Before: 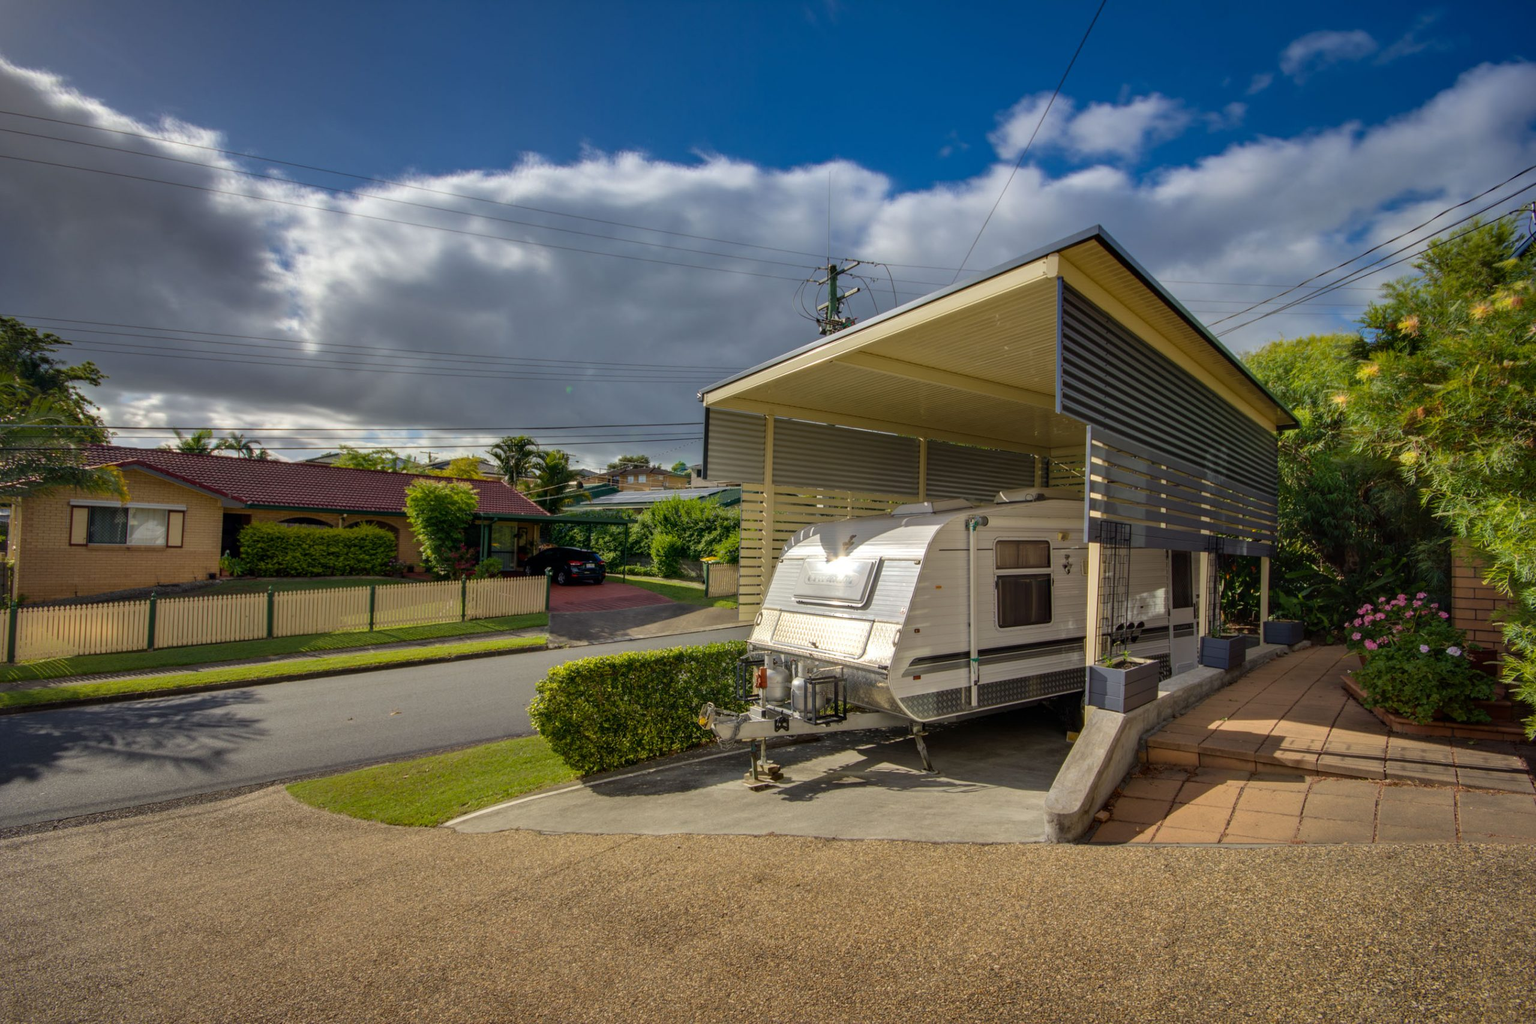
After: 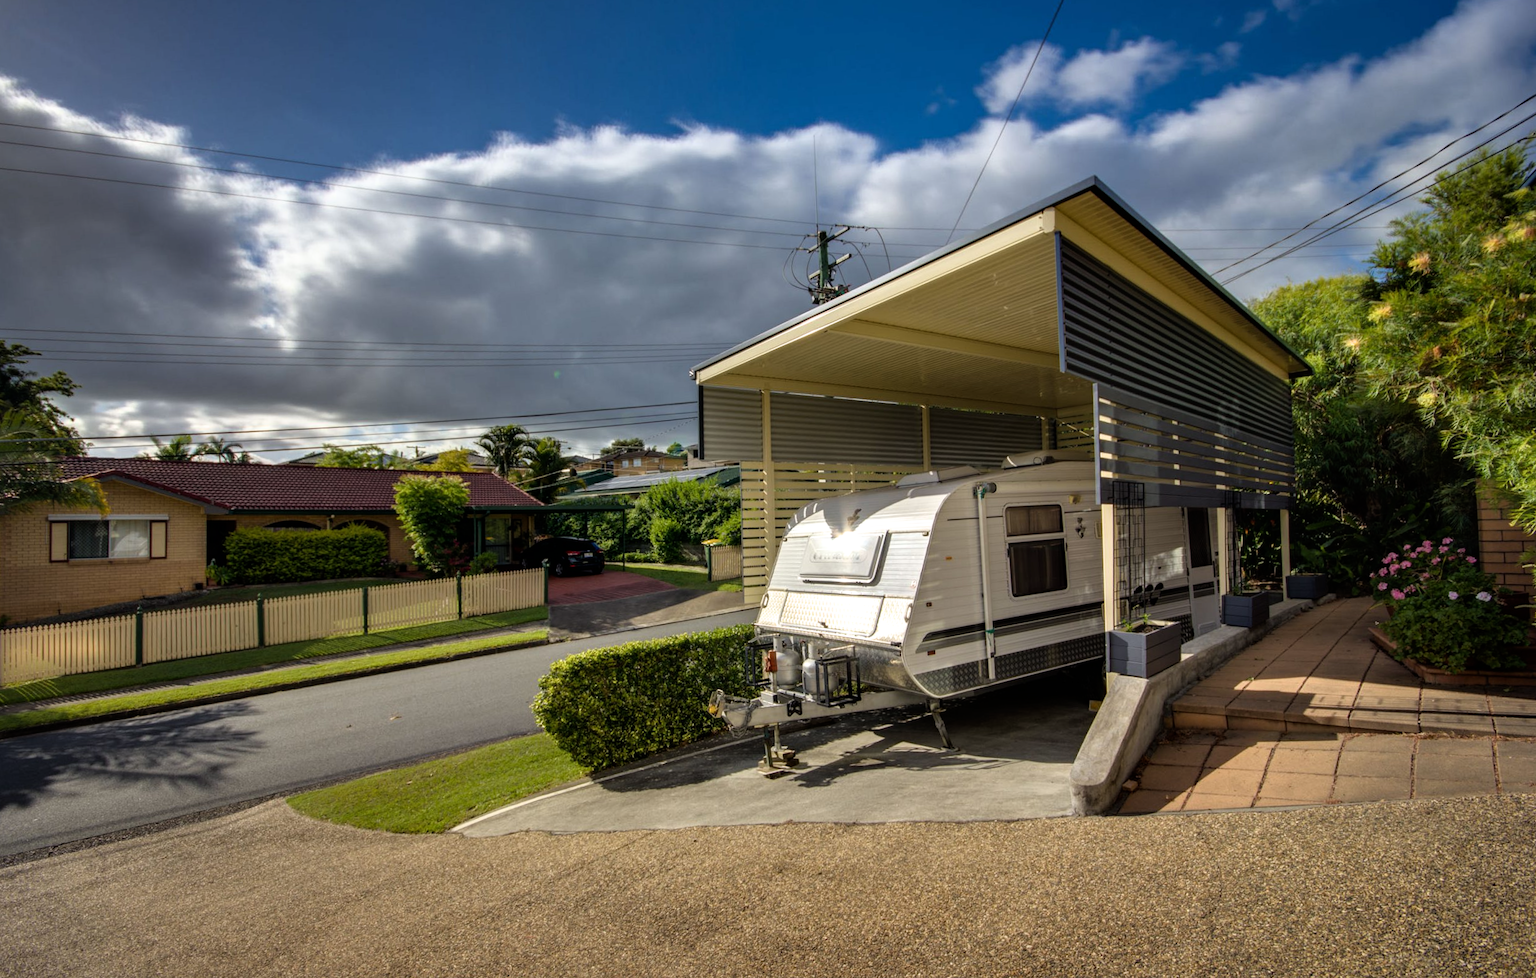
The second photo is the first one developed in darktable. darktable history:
filmic rgb: black relative exposure -9.08 EV, white relative exposure 2.3 EV, hardness 7.49
rotate and perspective: rotation -3°, crop left 0.031, crop right 0.968, crop top 0.07, crop bottom 0.93
